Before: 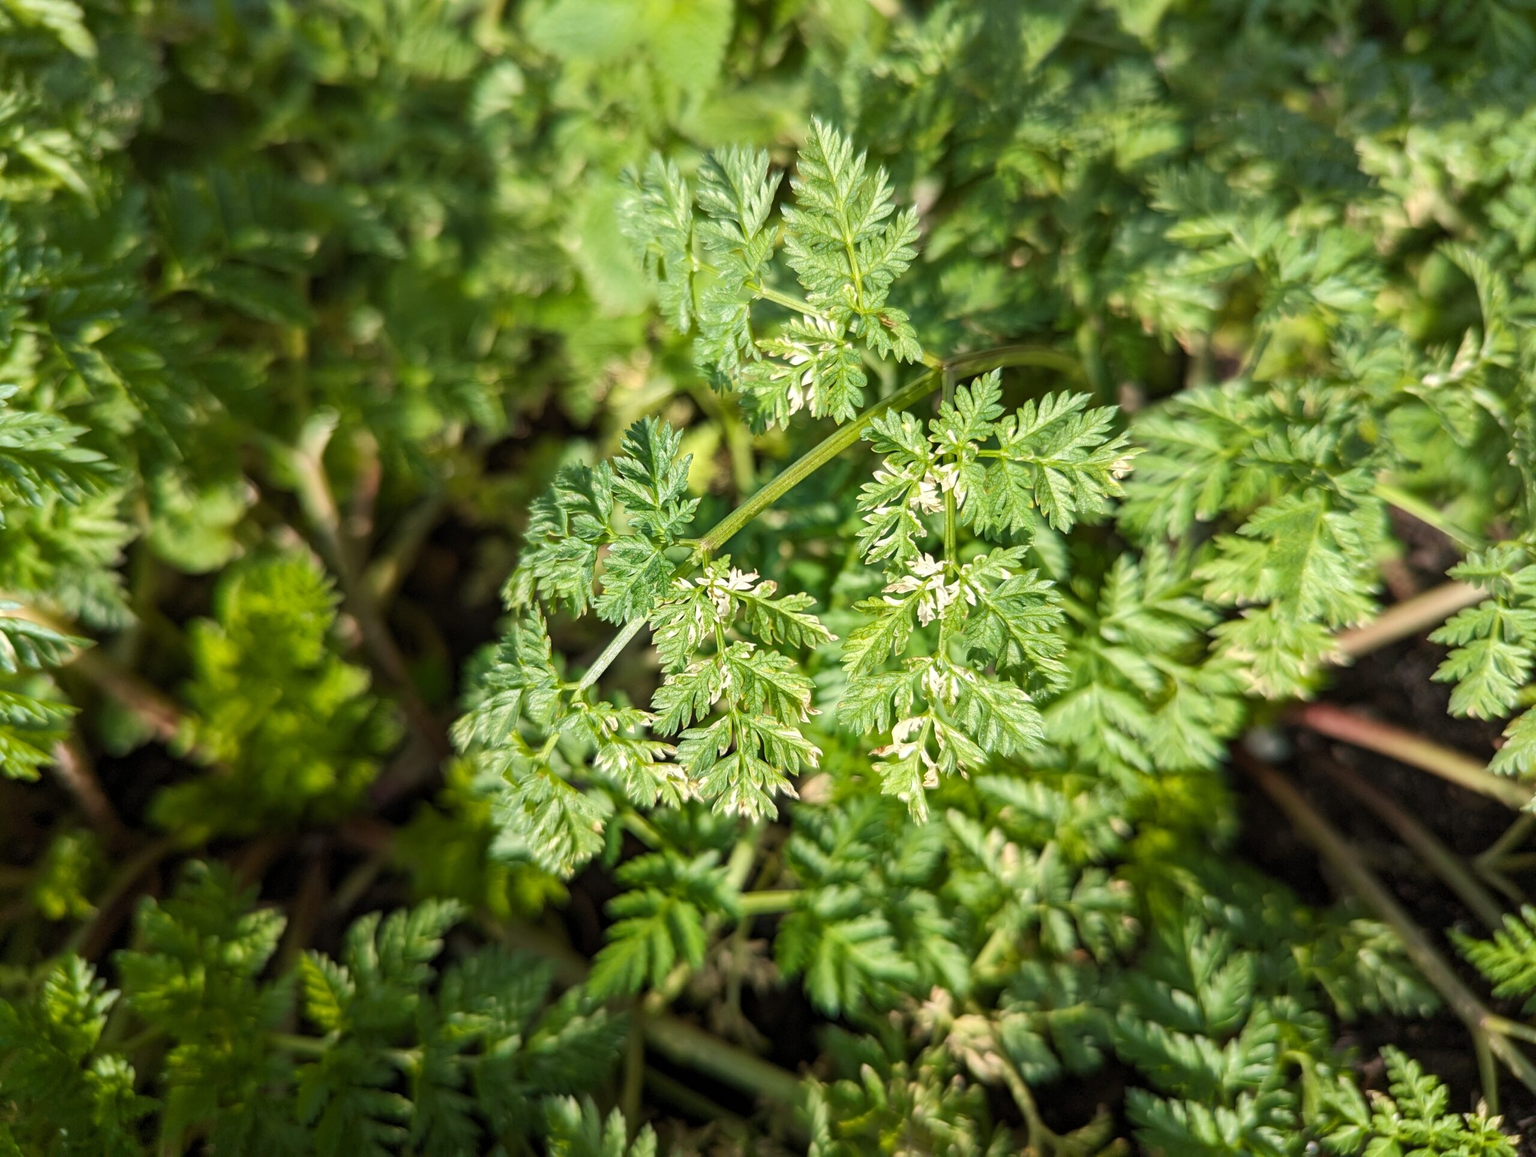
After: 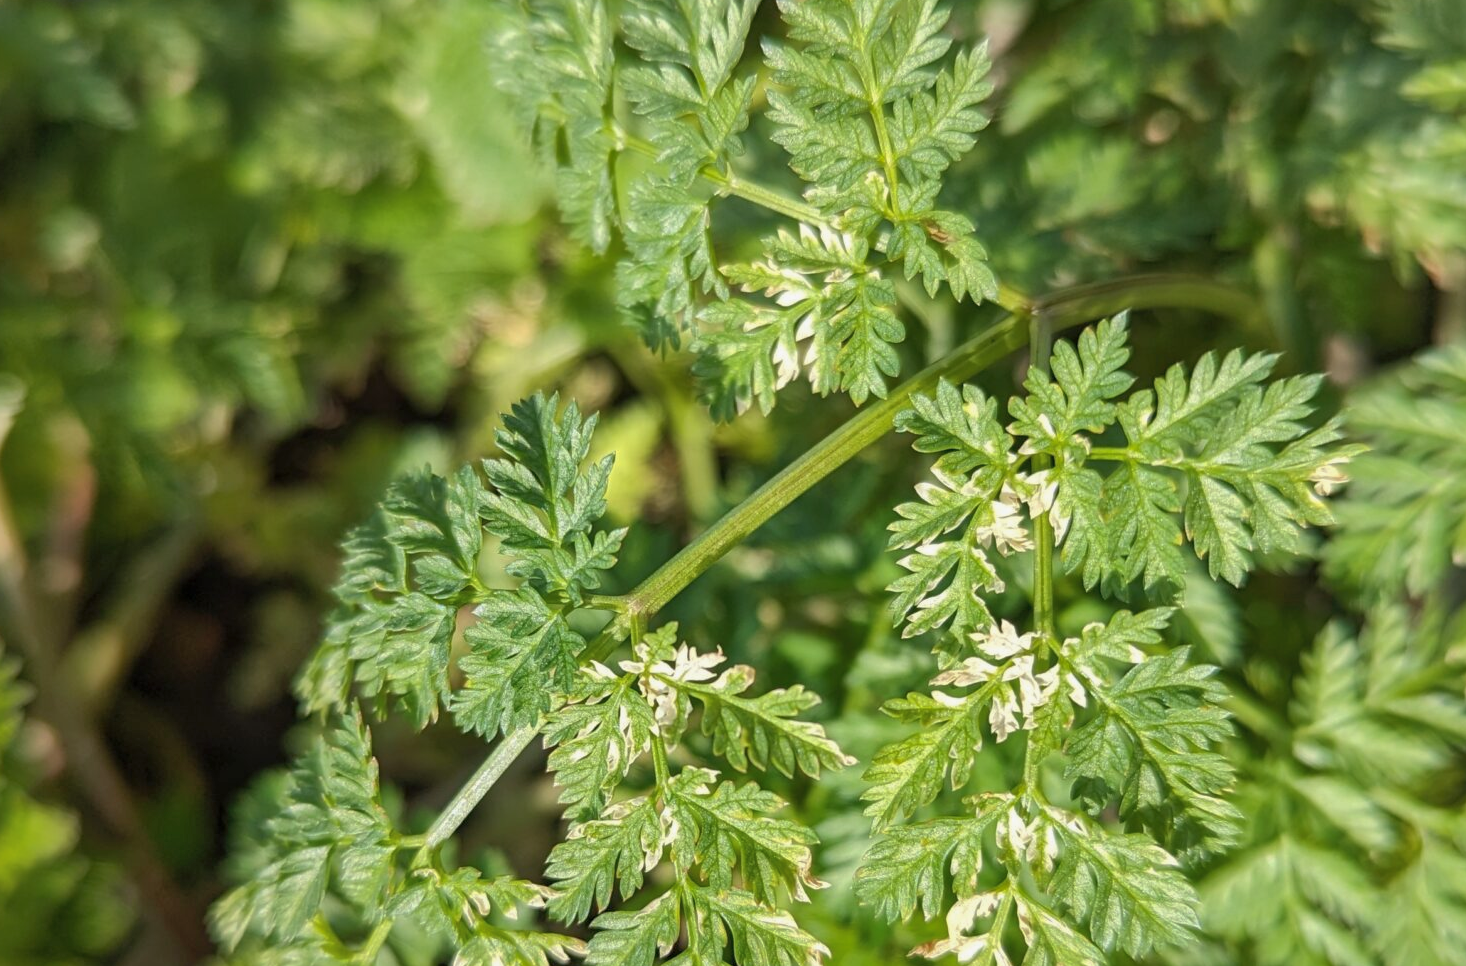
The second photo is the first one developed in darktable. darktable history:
exposure: exposure -0.071 EV, compensate exposure bias true, compensate highlight preservation false
color zones: curves: ch0 [(0.25, 0.5) (0.428, 0.473) (0.75, 0.5)]; ch1 [(0.243, 0.479) (0.398, 0.452) (0.75, 0.5)]
crop: left 21.131%, top 15.667%, right 21.585%, bottom 34.188%
shadows and highlights: on, module defaults
